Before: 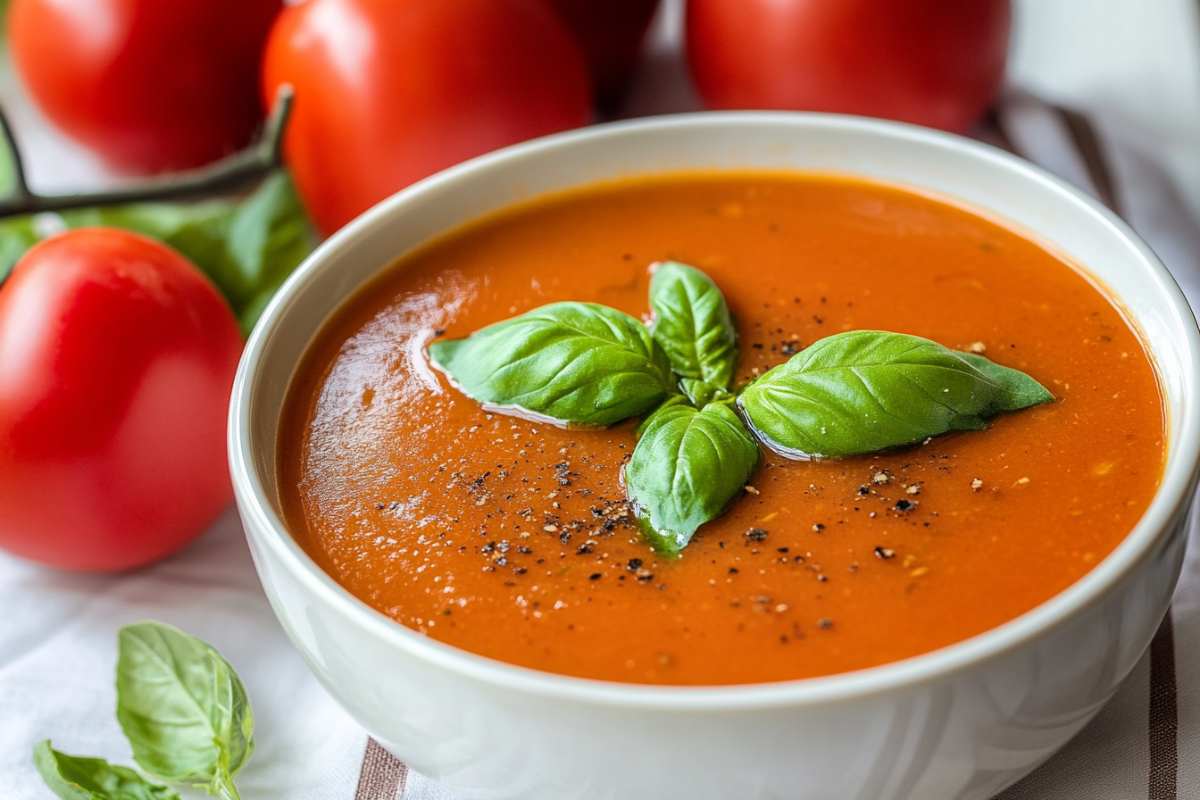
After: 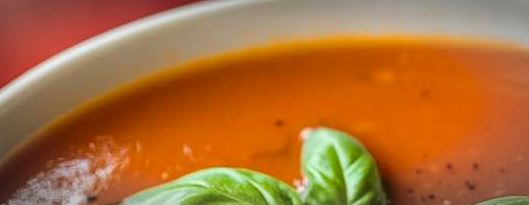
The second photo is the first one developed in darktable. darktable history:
color balance rgb: power › chroma 0.283%, power › hue 25.36°, perceptual saturation grading › global saturation 1.758%, perceptual saturation grading › highlights -1.741%, perceptual saturation grading › mid-tones 4.645%, perceptual saturation grading › shadows 8.667%
crop: left 29.05%, top 16.837%, right 26.804%, bottom 57.48%
vignetting: automatic ratio true
